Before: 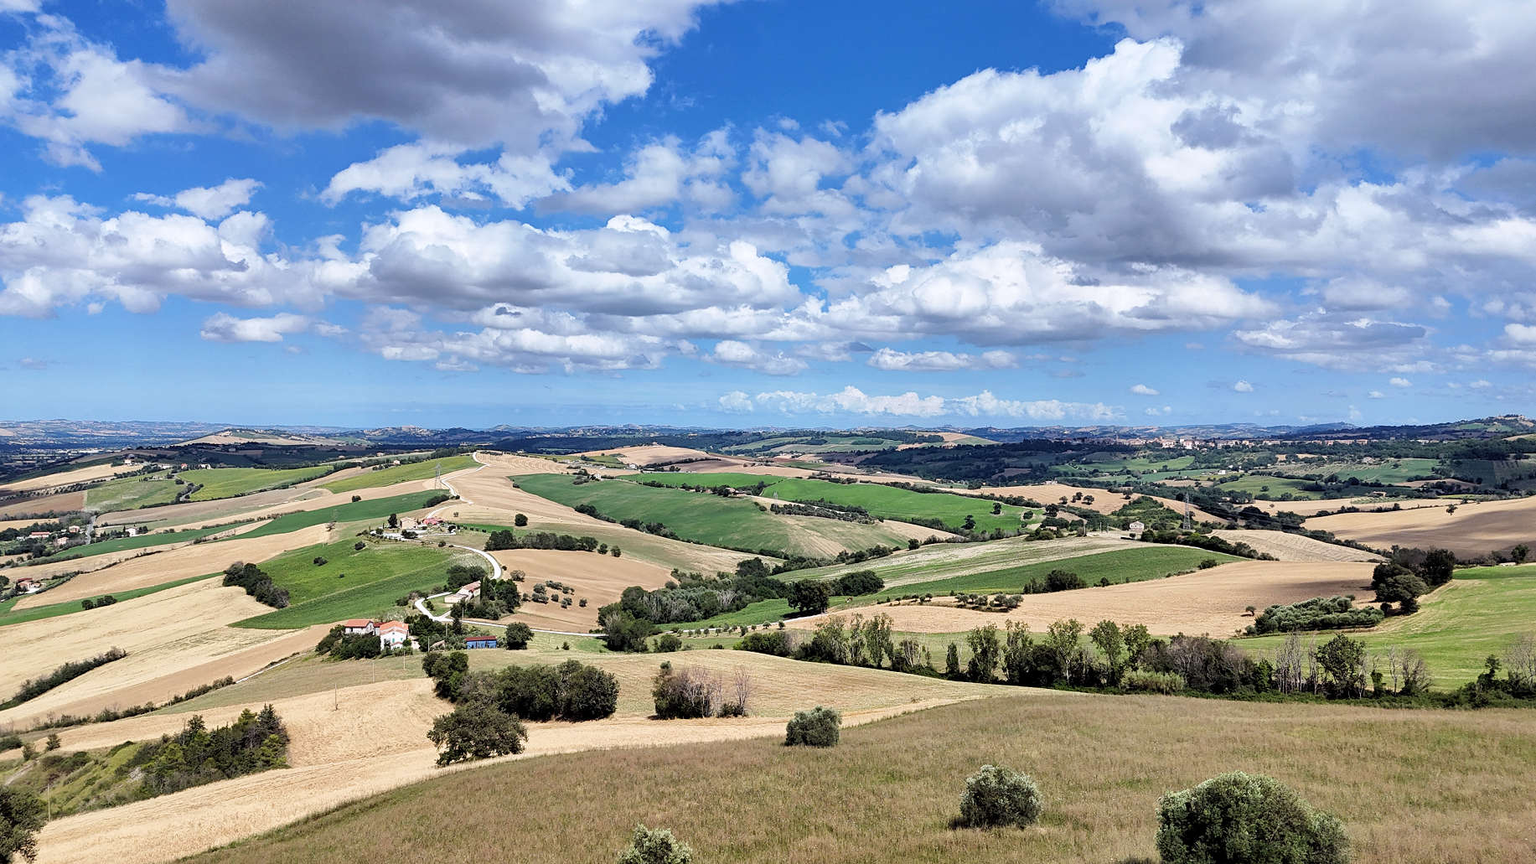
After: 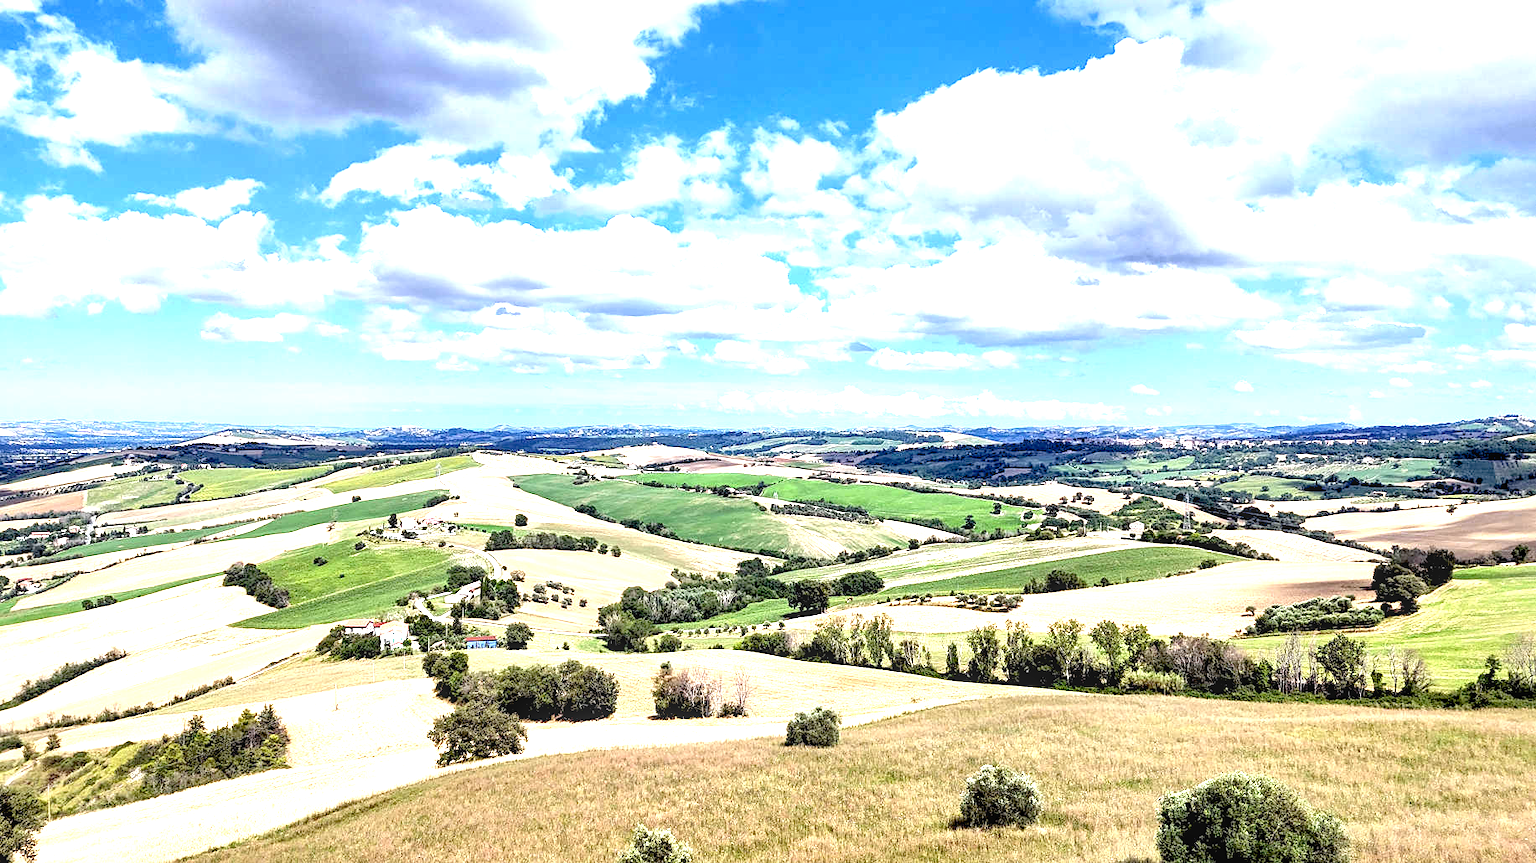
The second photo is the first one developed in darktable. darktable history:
levels: mode automatic, black 0.023%, white 99.97%, levels [0.062, 0.494, 0.925]
local contrast: on, module defaults
exposure: black level correction 0.011, exposure 1.088 EV, compensate exposure bias true, compensate highlight preservation false
